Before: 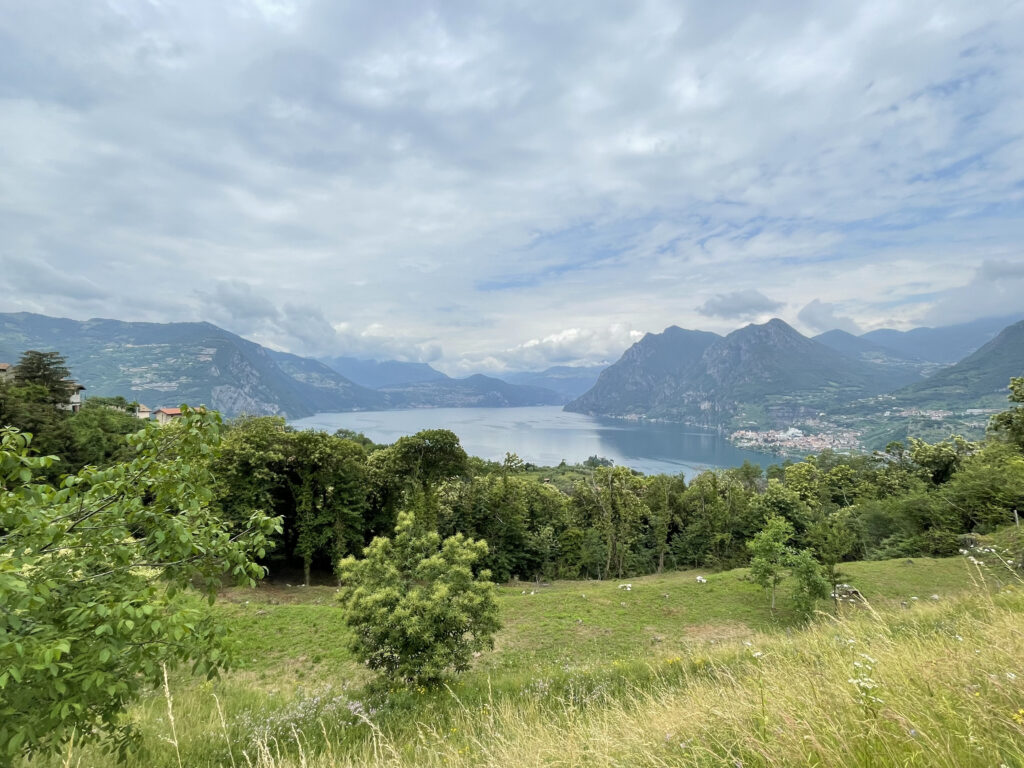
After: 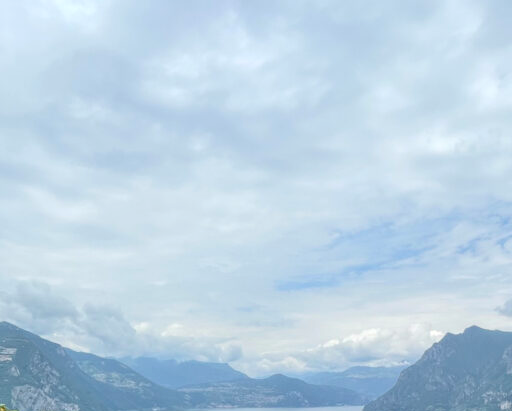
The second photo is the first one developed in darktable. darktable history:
shadows and highlights: shadows 0, highlights 40
crop: left 19.556%, right 30.401%, bottom 46.458%
